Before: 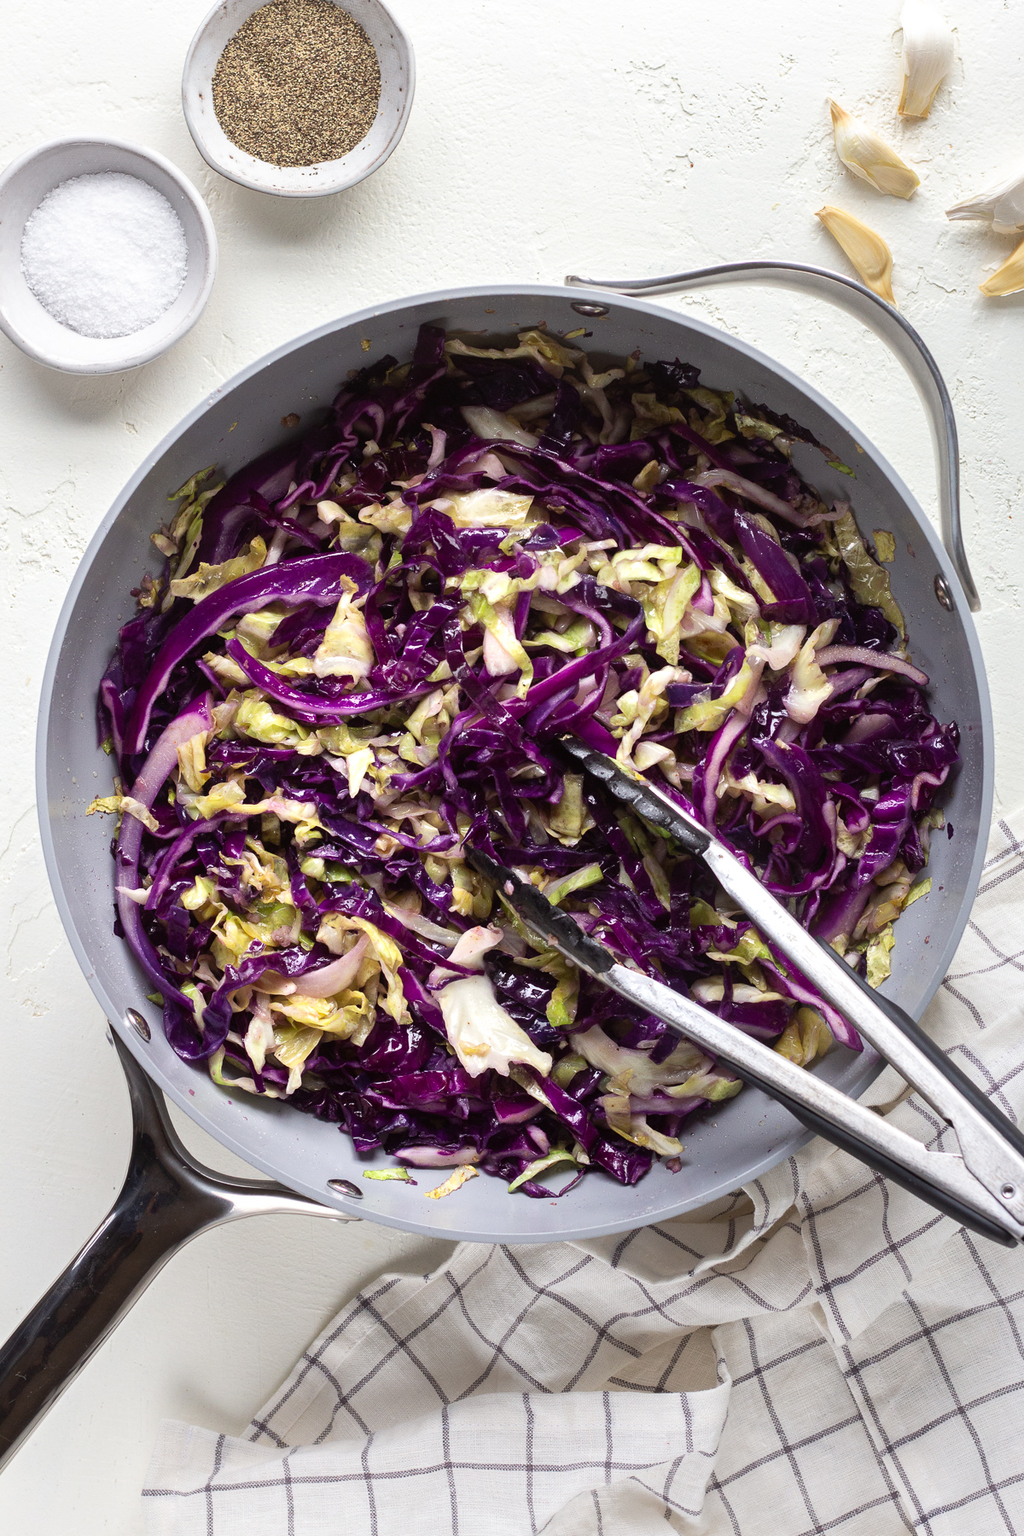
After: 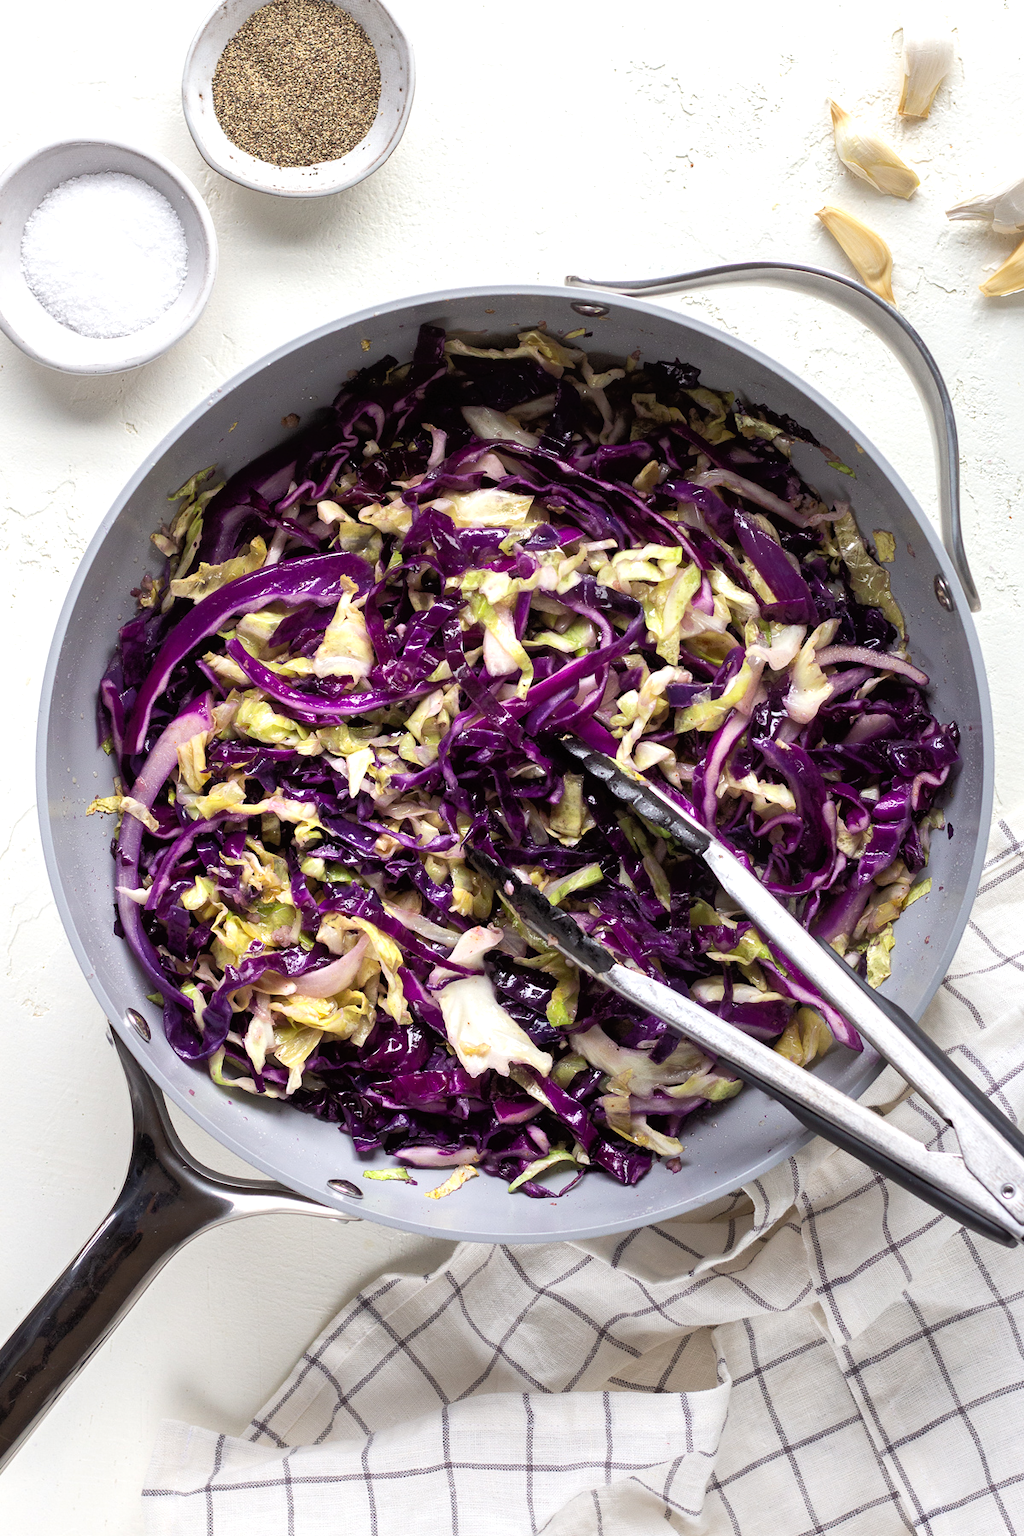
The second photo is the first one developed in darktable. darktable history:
tone equalizer: -8 EV -1.83 EV, -7 EV -1.16 EV, -6 EV -1.6 EV, mask exposure compensation -0.492 EV
exposure: exposure 0.224 EV, compensate highlight preservation false
